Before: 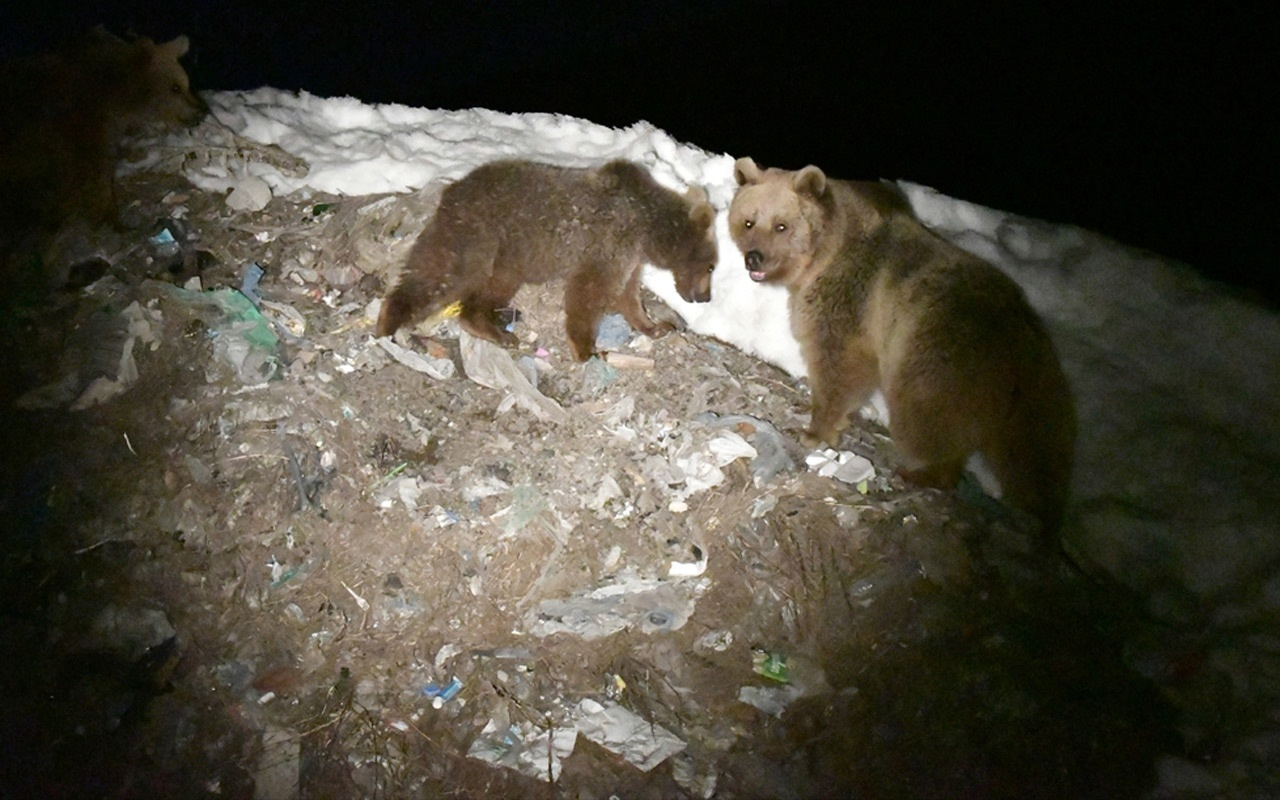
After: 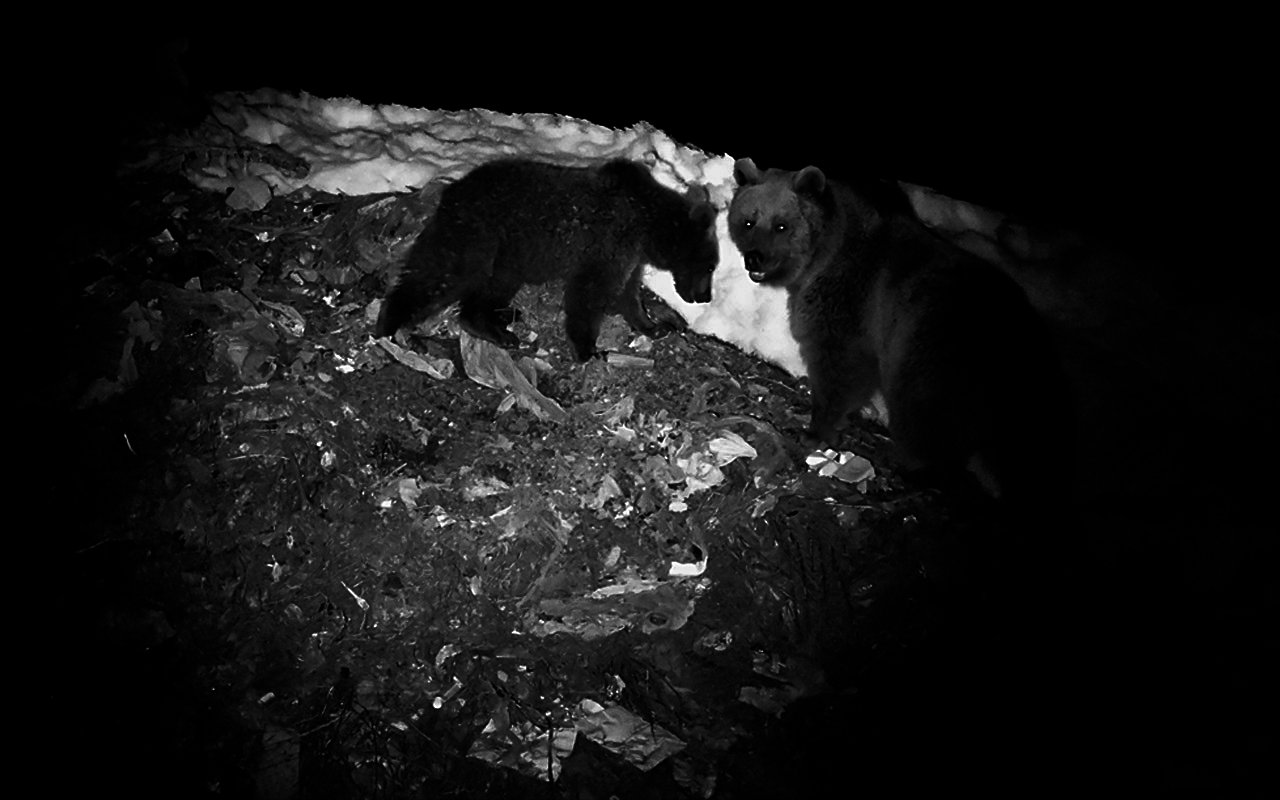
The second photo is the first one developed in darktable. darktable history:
sharpen: on, module defaults
contrast brightness saturation: brightness -1, saturation 1
color calibration: output gray [0.18, 0.41, 0.41, 0], gray › normalize channels true, illuminant same as pipeline (D50), adaptation XYZ, x 0.346, y 0.359, gamut compression 0
